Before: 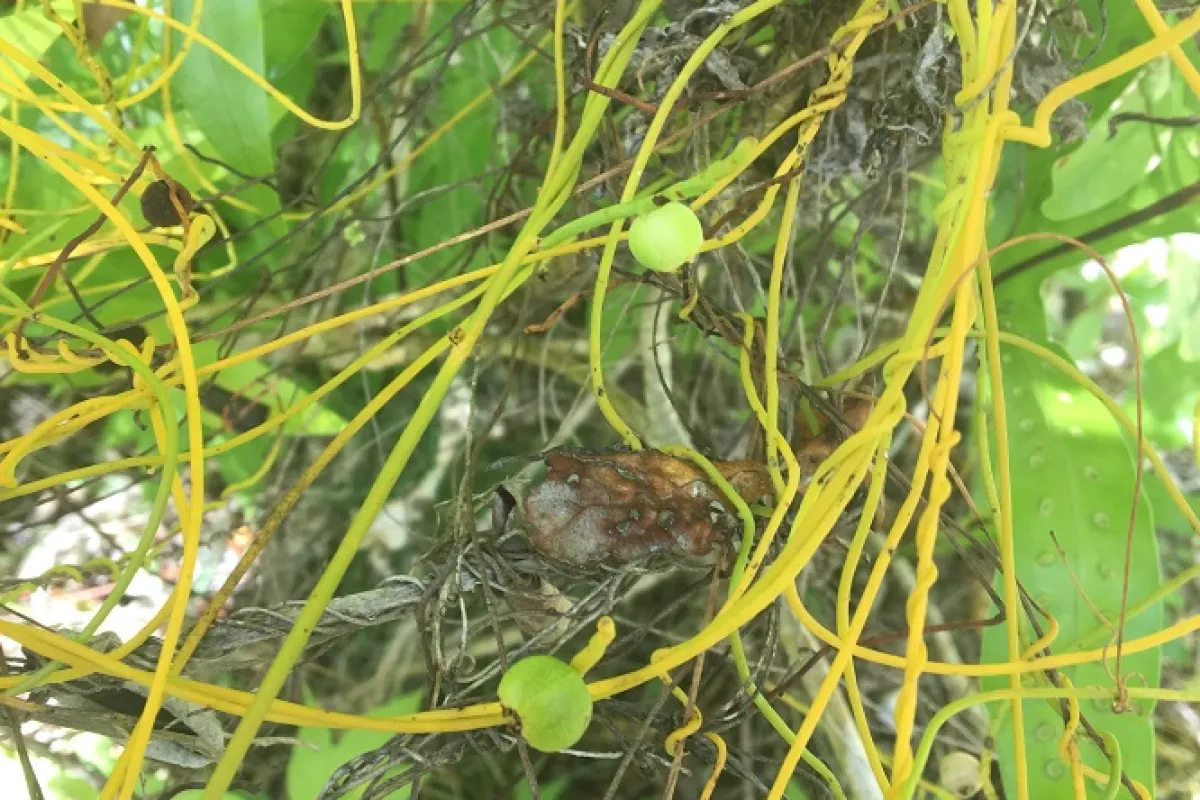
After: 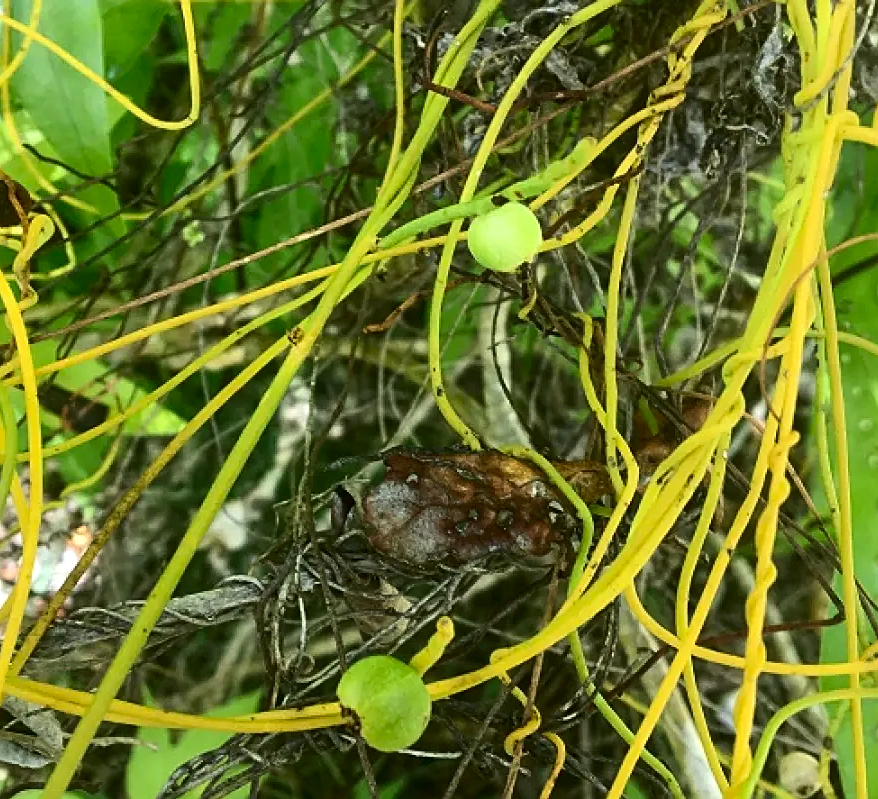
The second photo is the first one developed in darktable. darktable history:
sharpen: on, module defaults
crop: left 13.443%, right 13.31%
local contrast: highlights 100%, shadows 100%, detail 120%, midtone range 0.2
contrast brightness saturation: contrast 0.19, brightness -0.24, saturation 0.11
